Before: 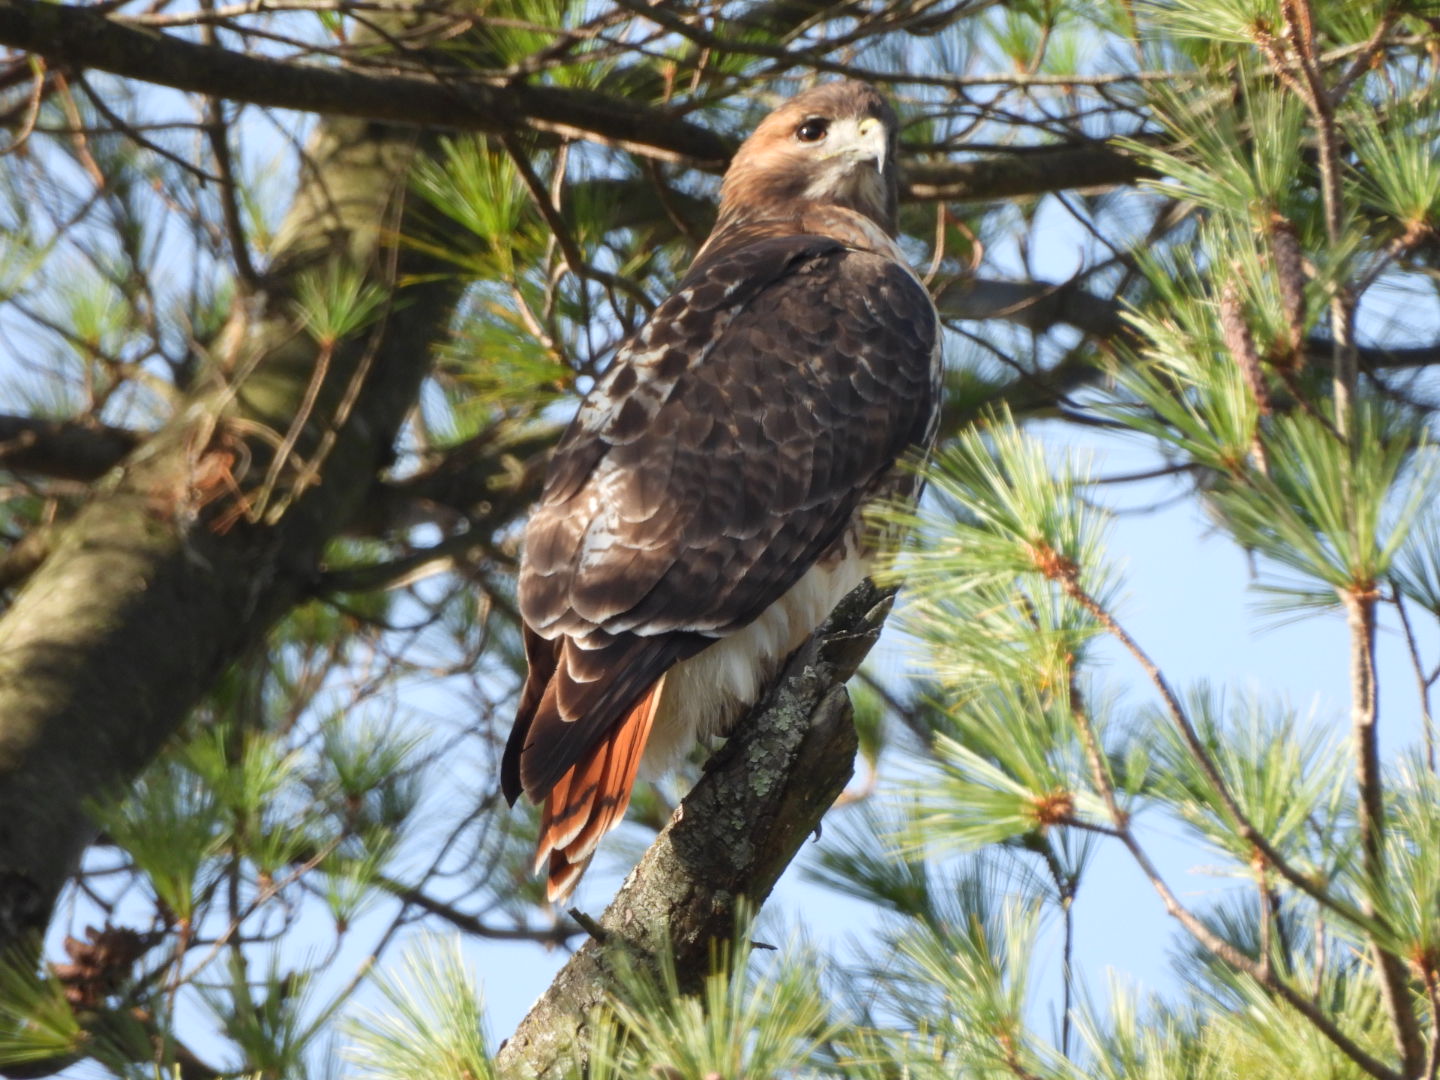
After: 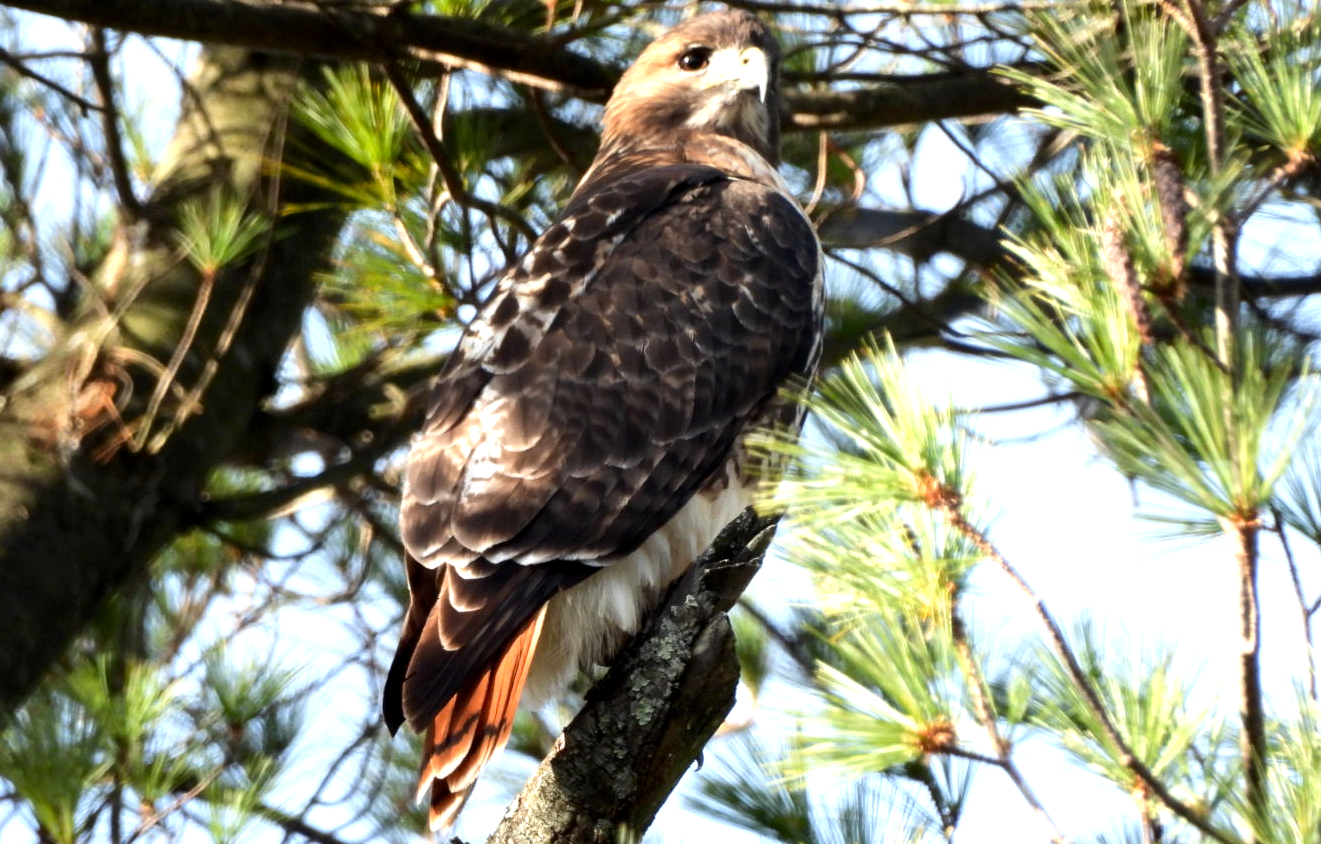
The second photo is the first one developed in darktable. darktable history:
crop: left 8.227%, top 6.602%, bottom 15.218%
exposure: black level correction 0.009, exposure 0.117 EV, compensate highlight preservation false
tone equalizer: -8 EV -0.785 EV, -7 EV -0.71 EV, -6 EV -0.631 EV, -5 EV -0.385 EV, -3 EV 0.369 EV, -2 EV 0.6 EV, -1 EV 0.699 EV, +0 EV 0.732 EV, edges refinement/feathering 500, mask exposure compensation -1.24 EV, preserve details no
